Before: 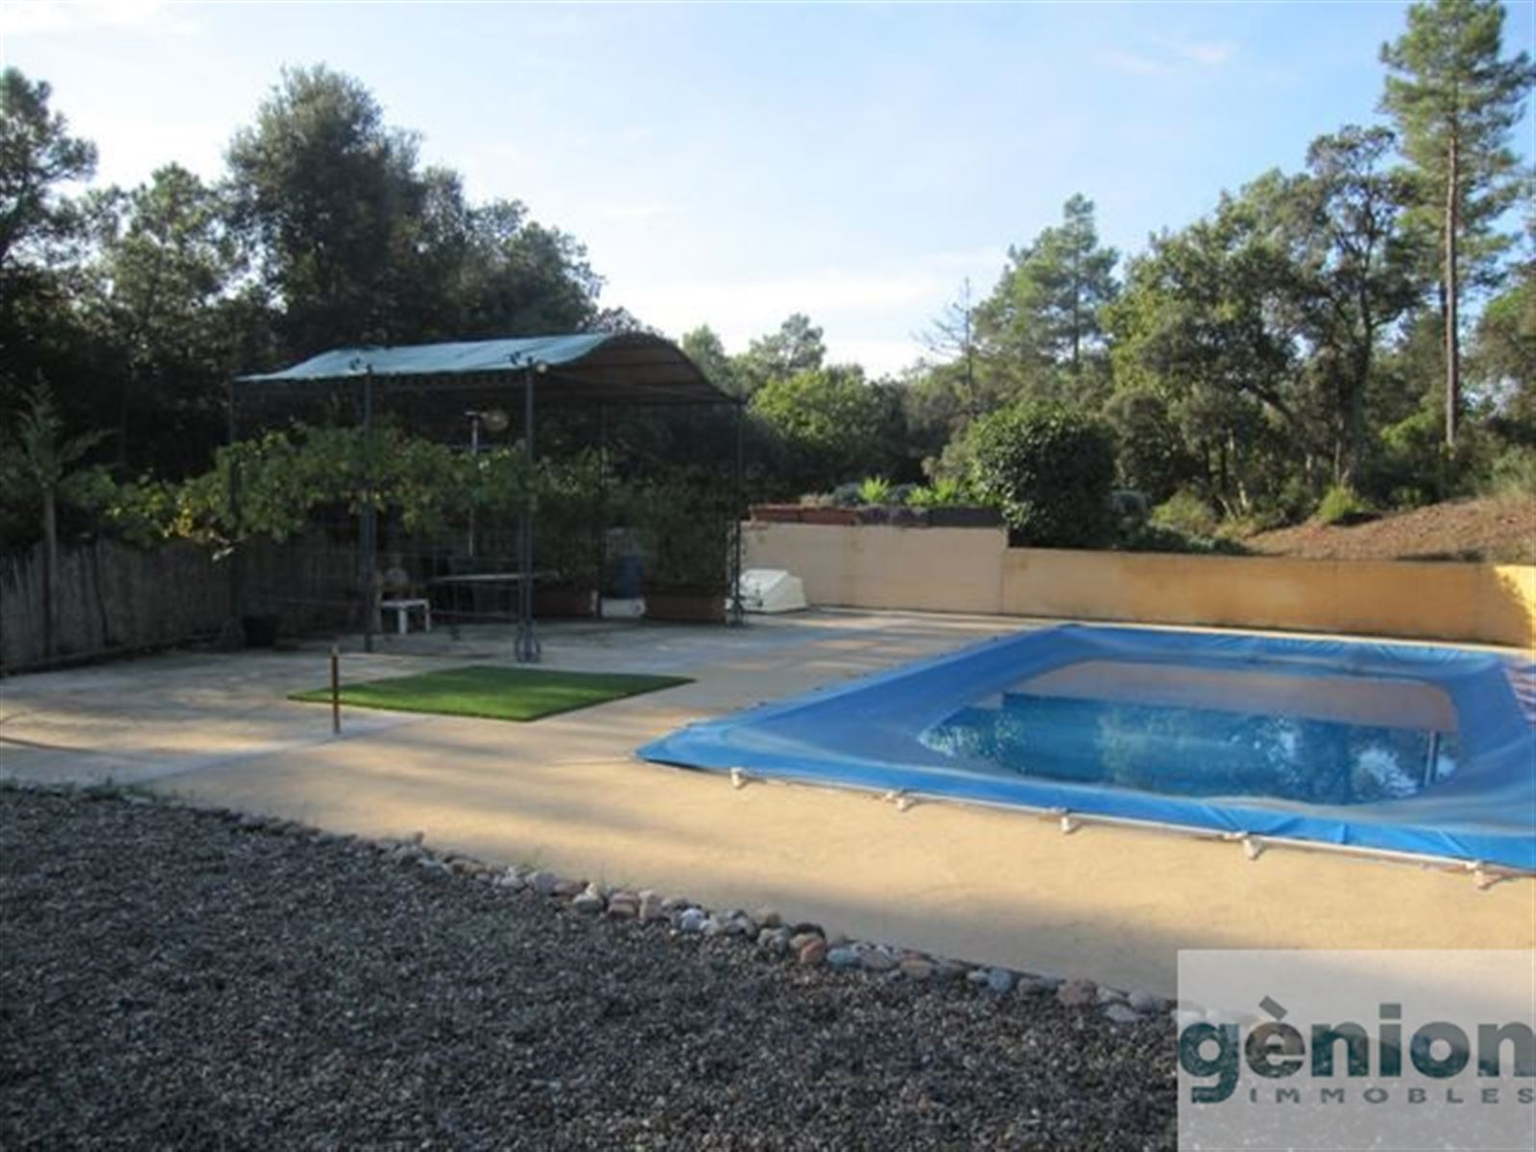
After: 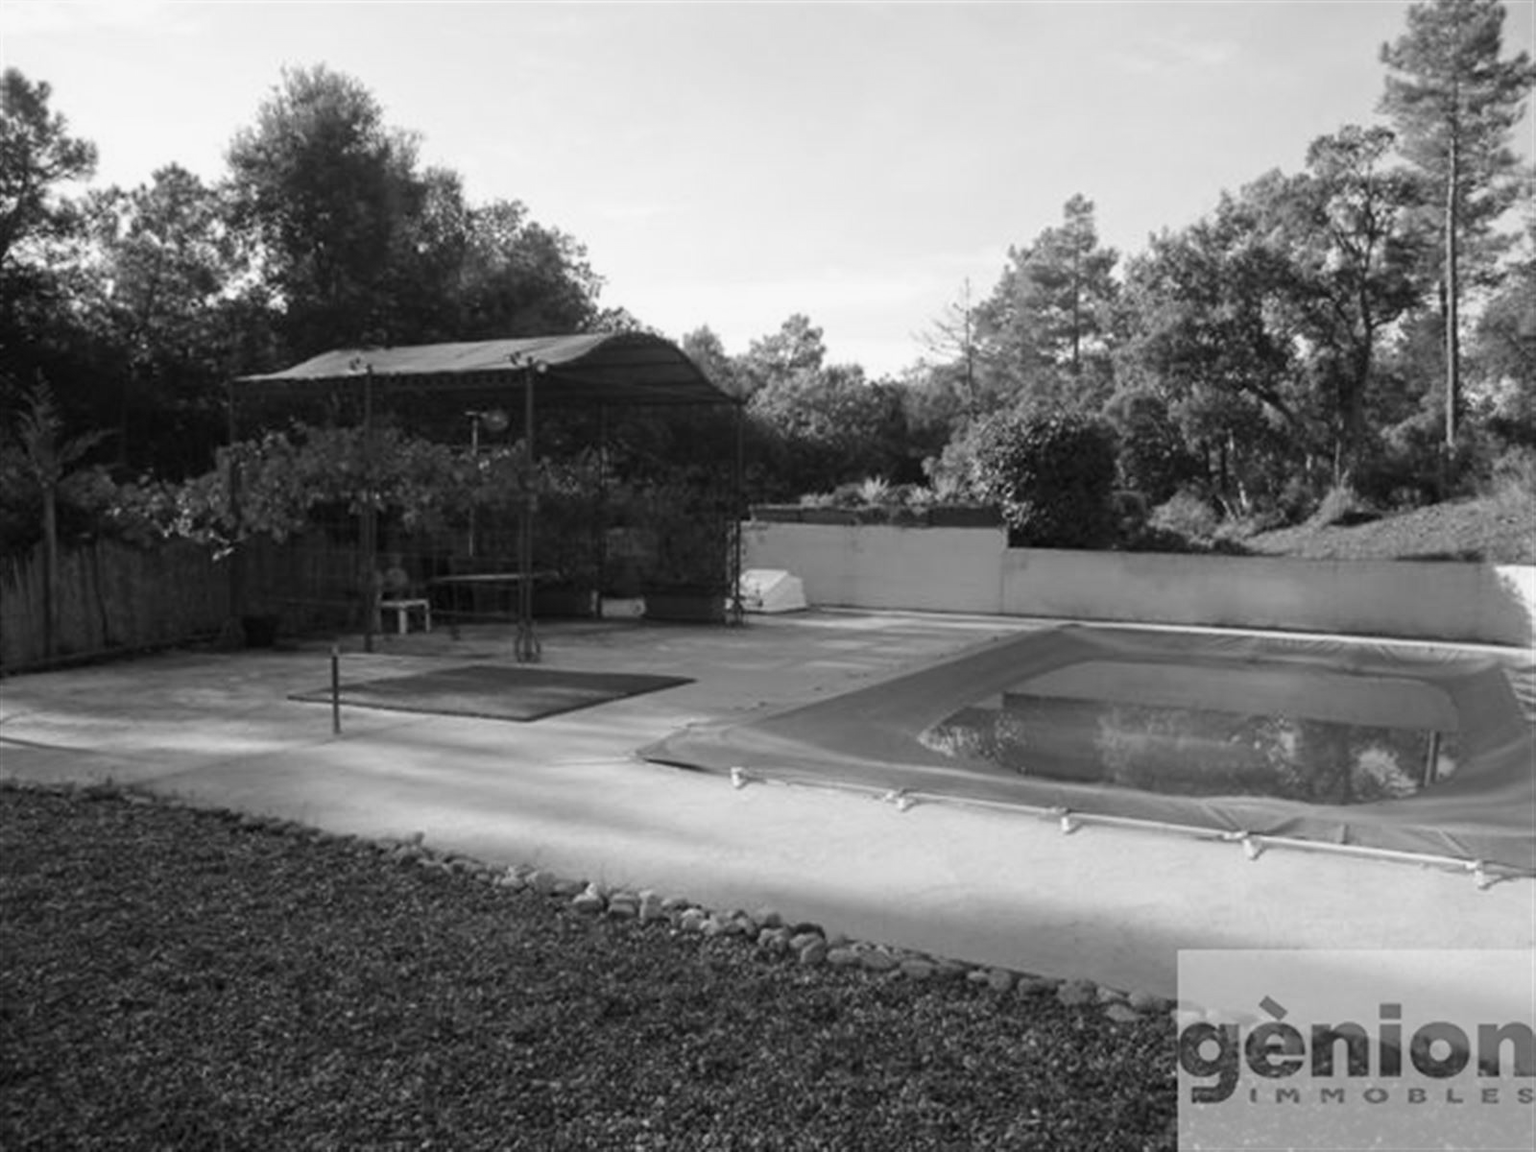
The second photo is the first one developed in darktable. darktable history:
tone equalizer: on, module defaults
monochrome: a -35.87, b 49.73, size 1.7
contrast brightness saturation: contrast 0.1, brightness 0.02, saturation 0.02
